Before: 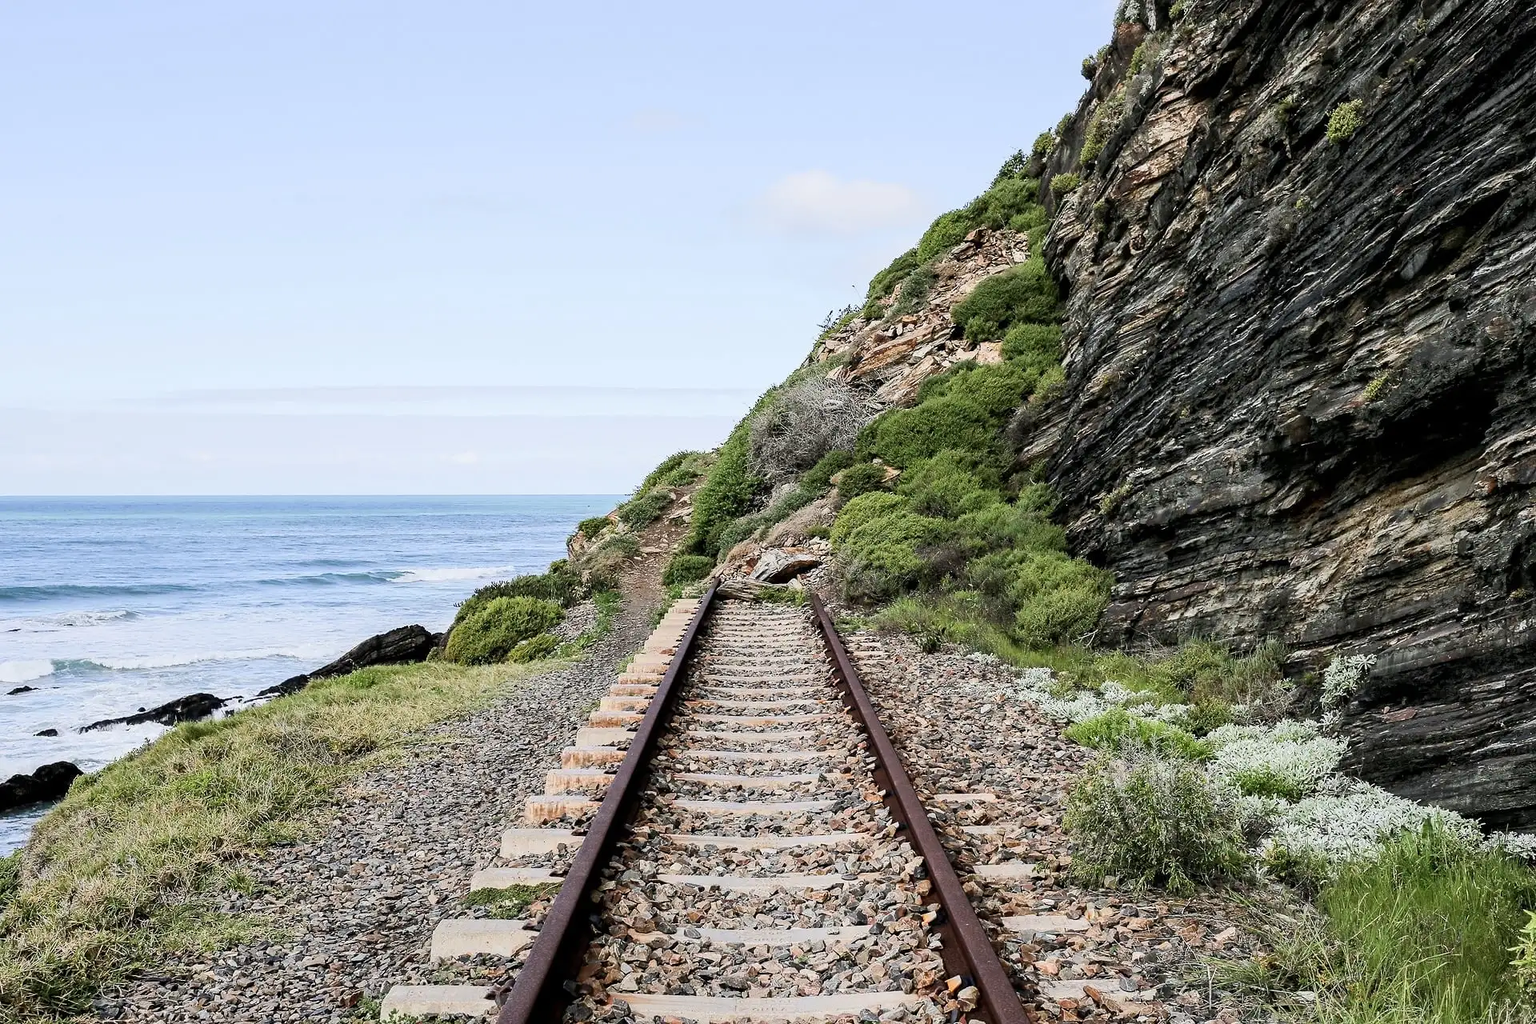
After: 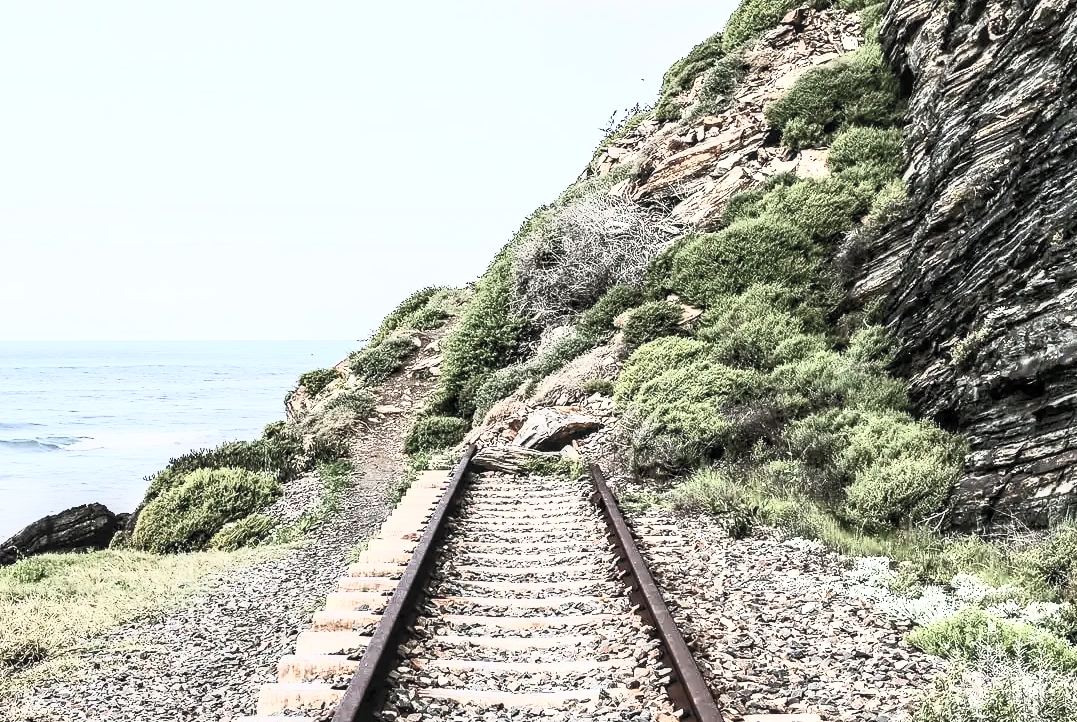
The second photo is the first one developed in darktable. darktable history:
contrast brightness saturation: contrast 0.575, brightness 0.566, saturation -0.348
crop and rotate: left 22.122%, top 21.722%, right 21.756%, bottom 21.823%
local contrast: detail 130%
